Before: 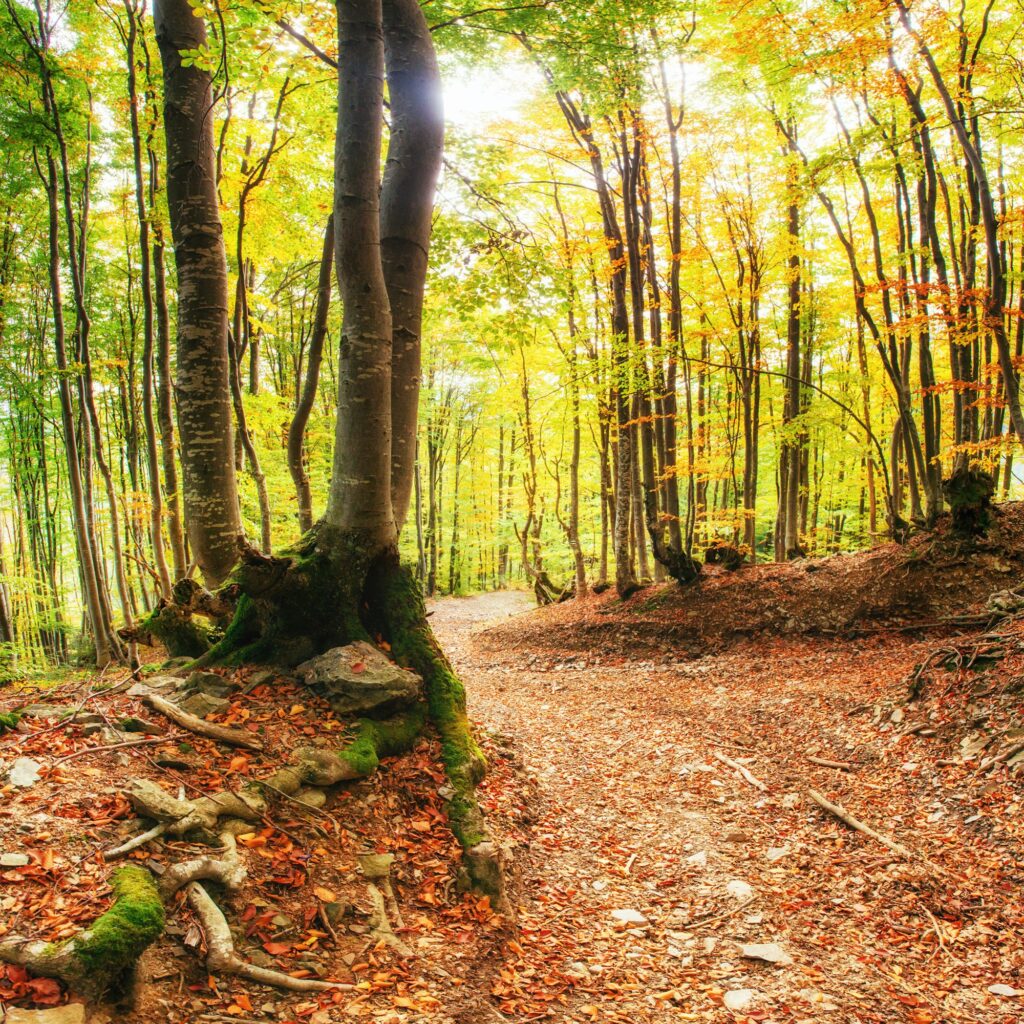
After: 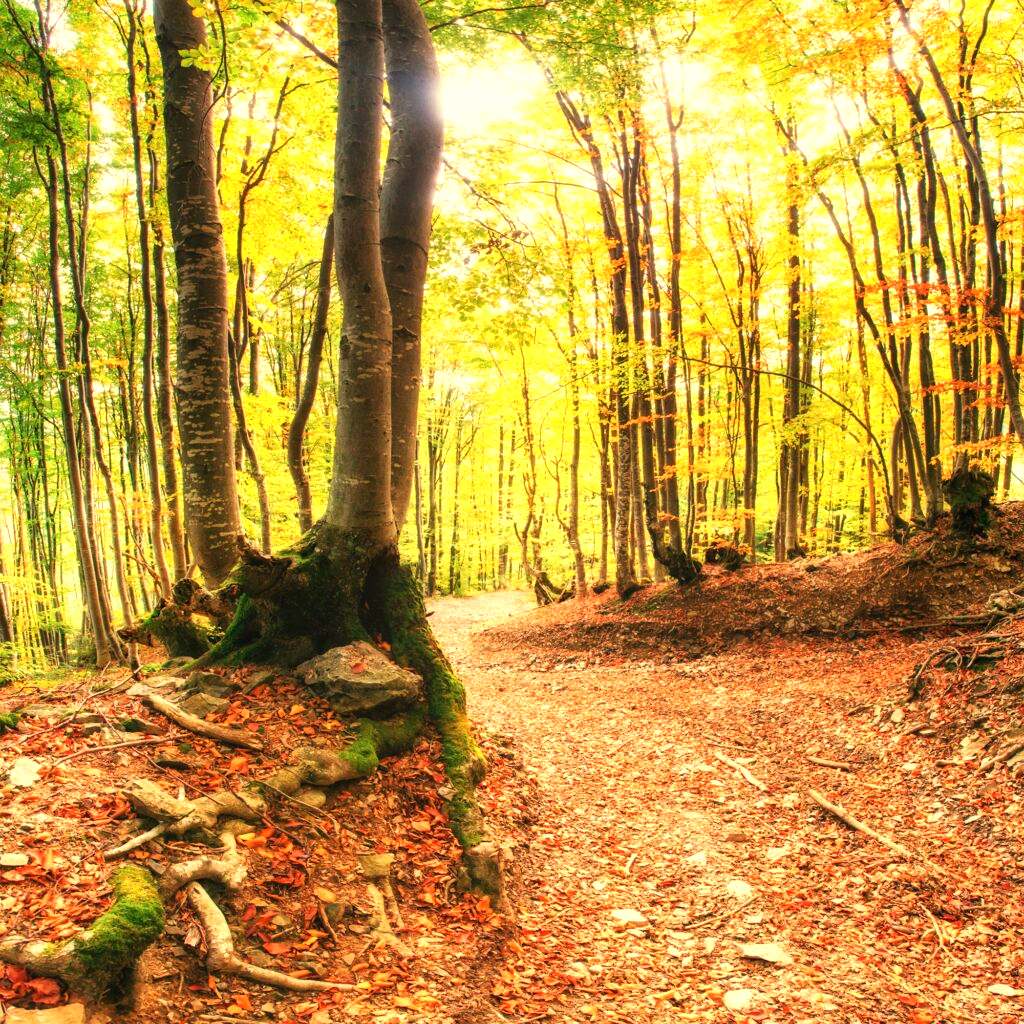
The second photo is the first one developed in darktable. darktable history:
white balance: red 1.123, blue 0.83
exposure: exposure 0.426 EV, compensate highlight preservation false
